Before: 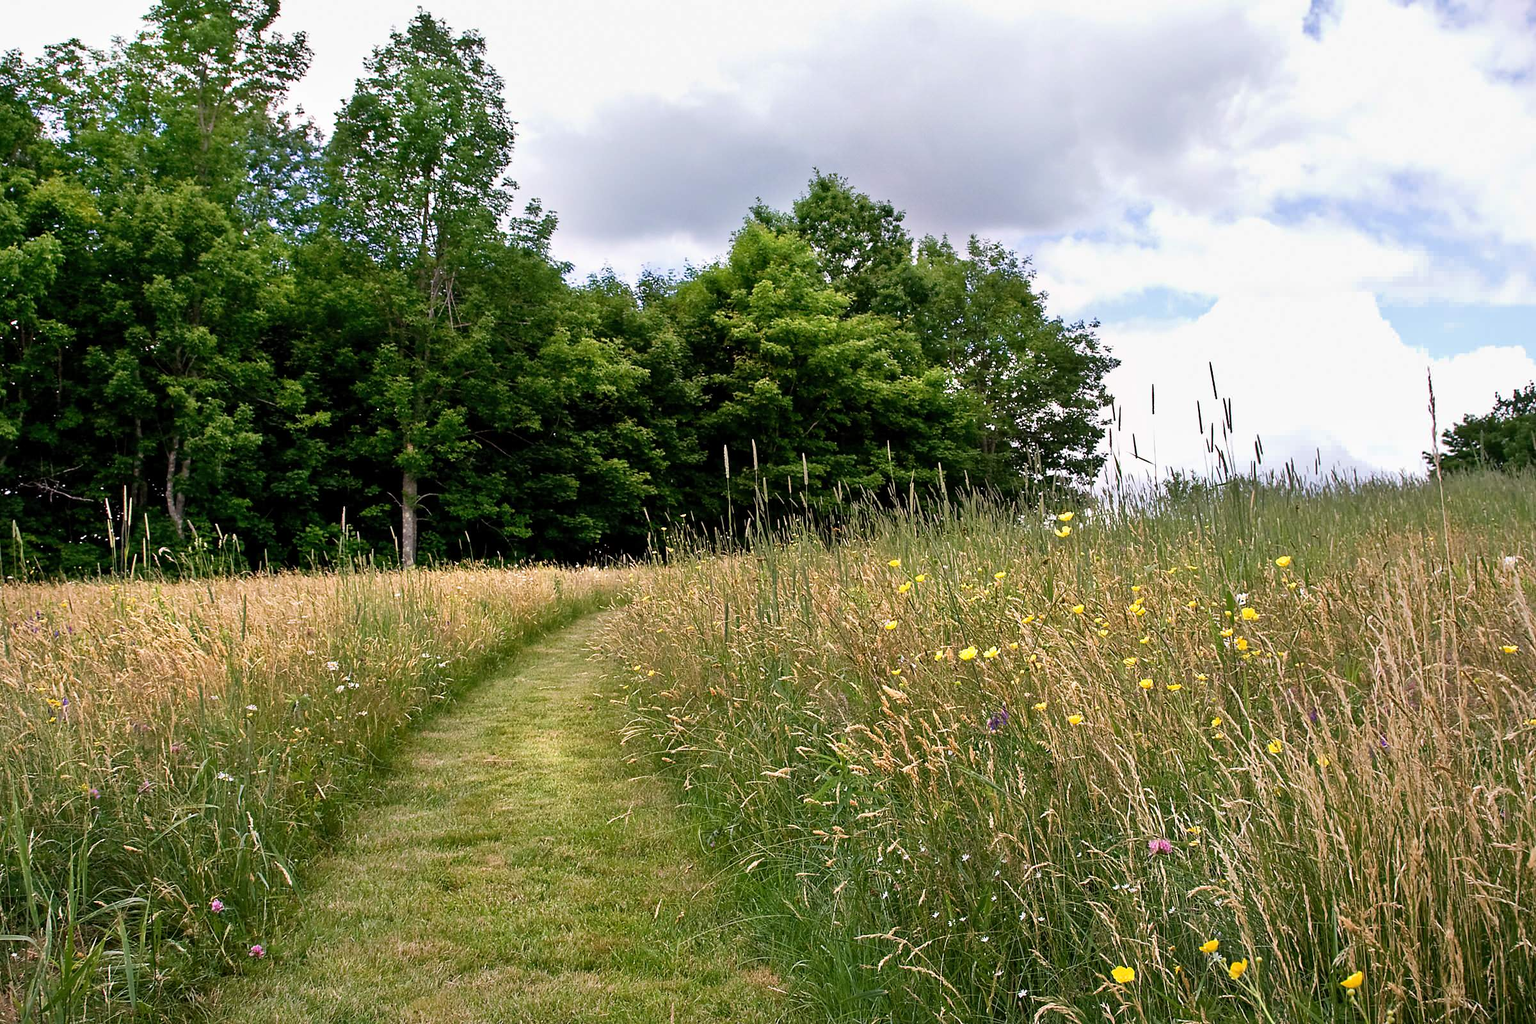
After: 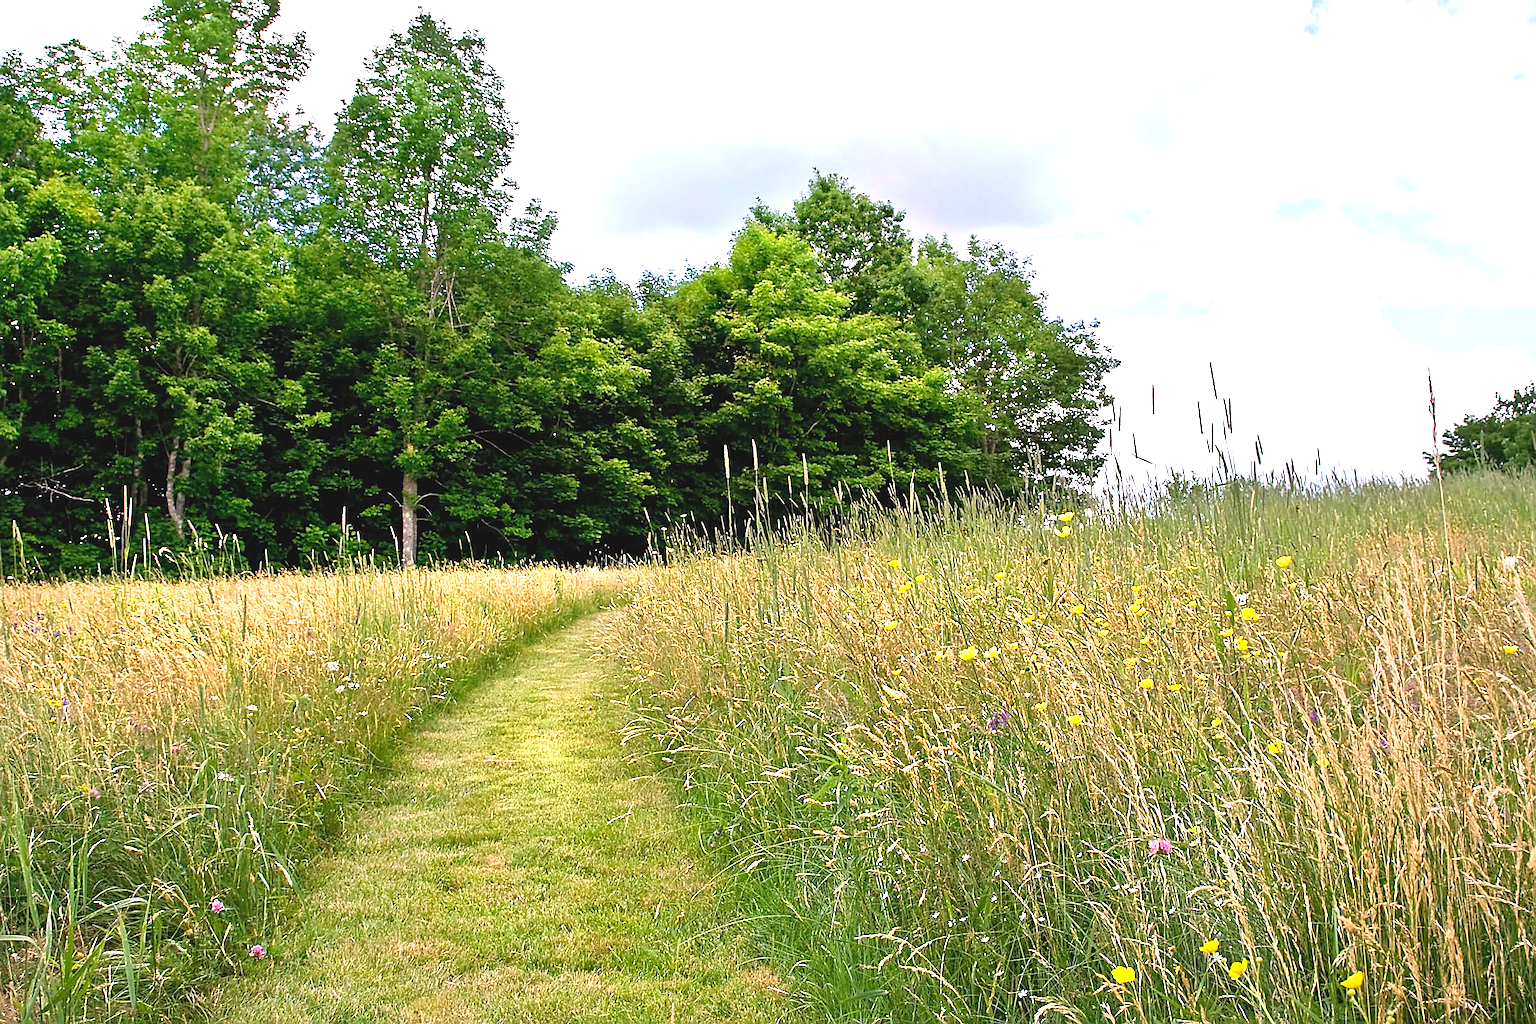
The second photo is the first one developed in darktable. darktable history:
exposure: black level correction 0, exposure 1 EV, compensate highlight preservation false
sharpen: on, module defaults
contrast brightness saturation: contrast -0.094, brightness 0.054, saturation 0.083
